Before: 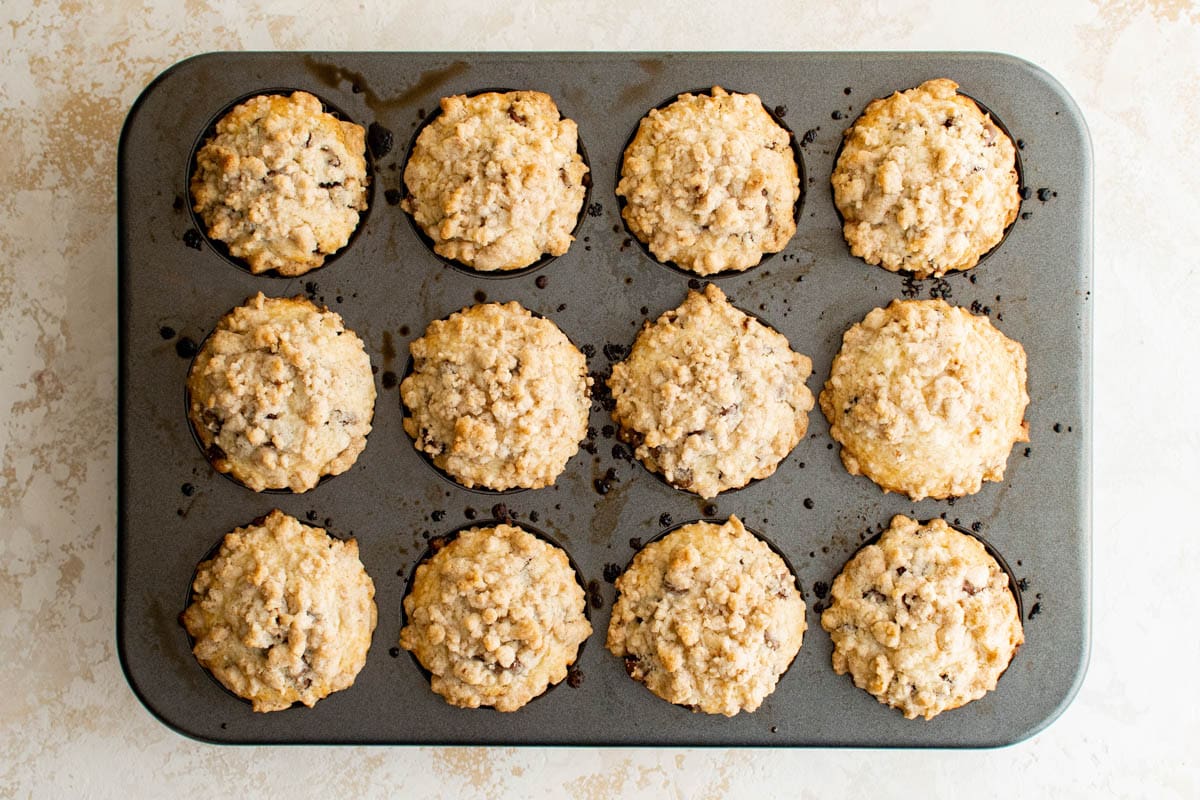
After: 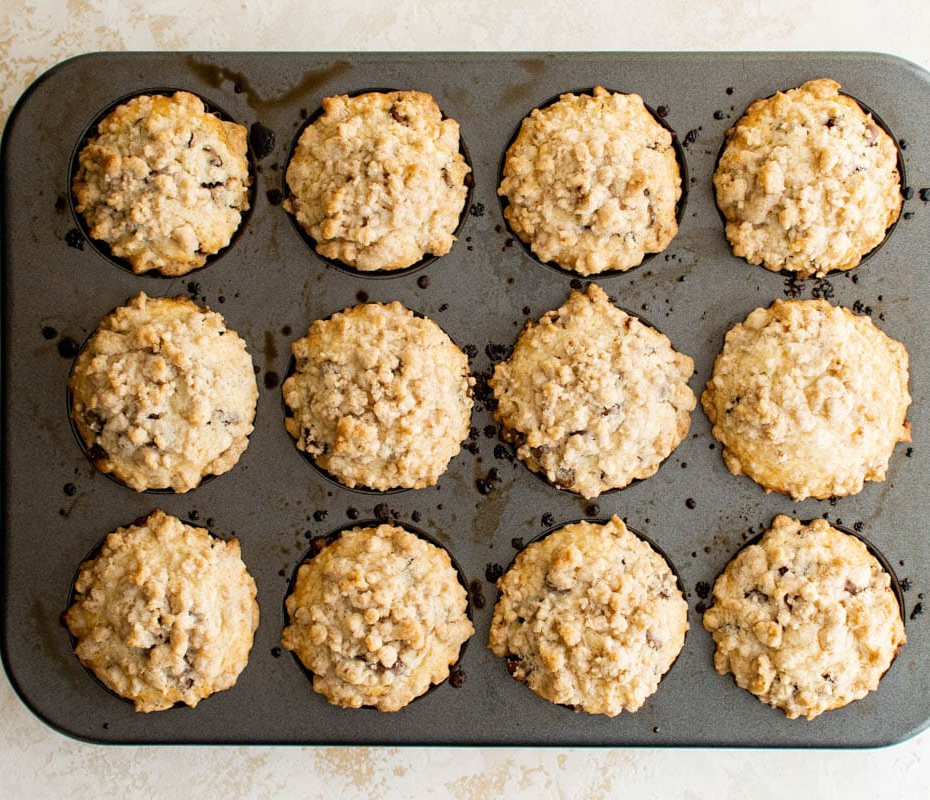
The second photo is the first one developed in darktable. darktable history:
color zones: curves: ch0 [(0.068, 0.464) (0.25, 0.5) (0.48, 0.508) (0.75, 0.536) (0.886, 0.476) (0.967, 0.456)]; ch1 [(0.066, 0.456) (0.25, 0.5) (0.616, 0.508) (0.746, 0.56) (0.934, 0.444)]
tone equalizer: on, module defaults
crop: left 9.864%, right 12.611%
